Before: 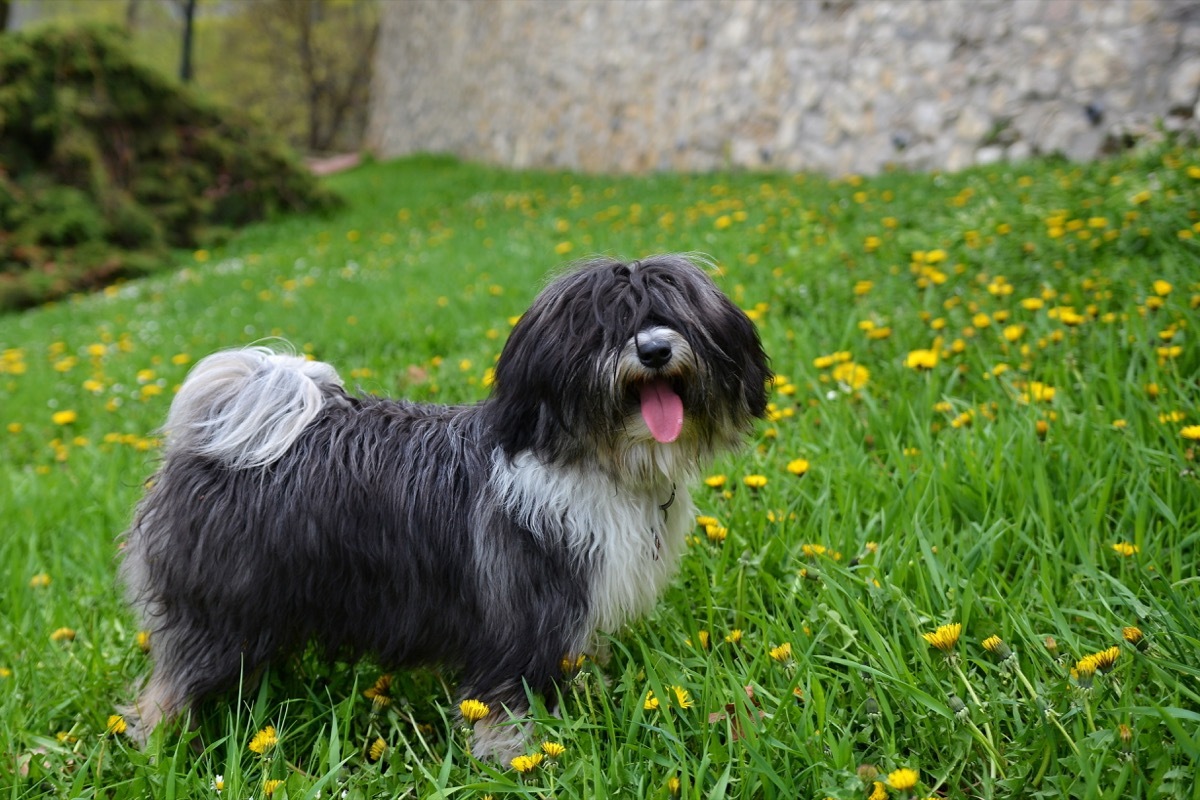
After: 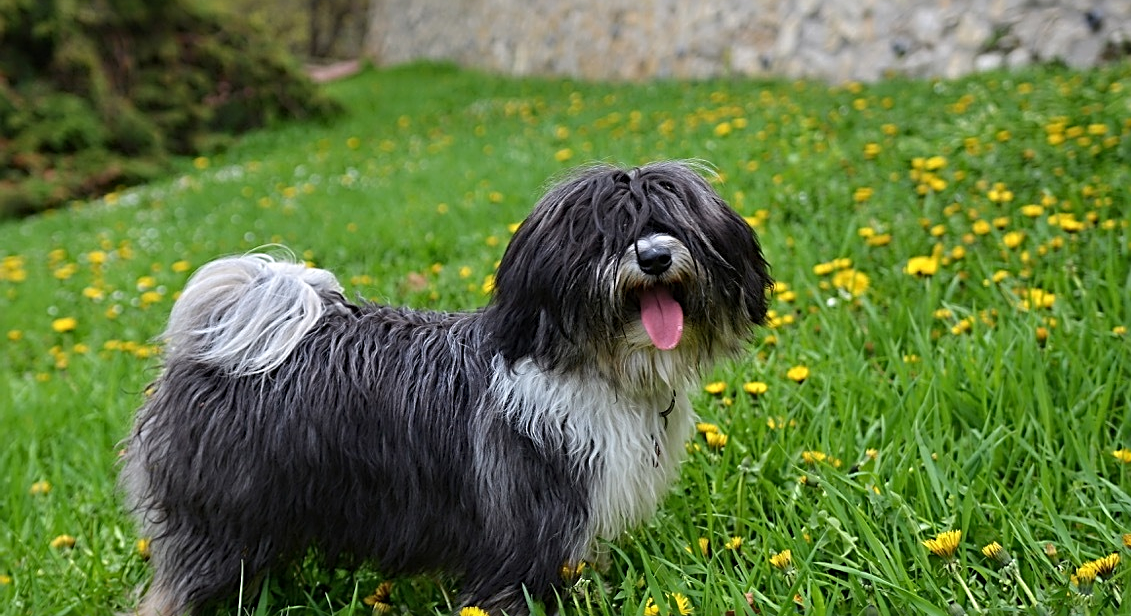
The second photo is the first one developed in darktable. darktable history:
sharpen: radius 2.817, amount 0.715
crop and rotate: angle 0.03°, top 11.643%, right 5.651%, bottom 11.189%
